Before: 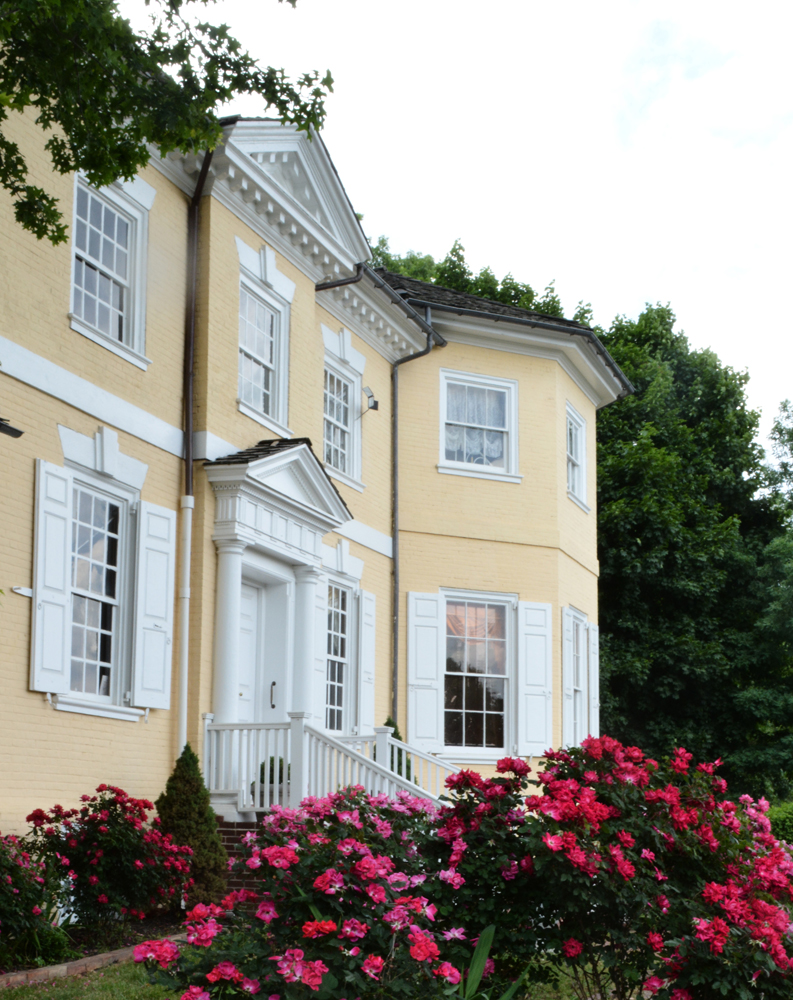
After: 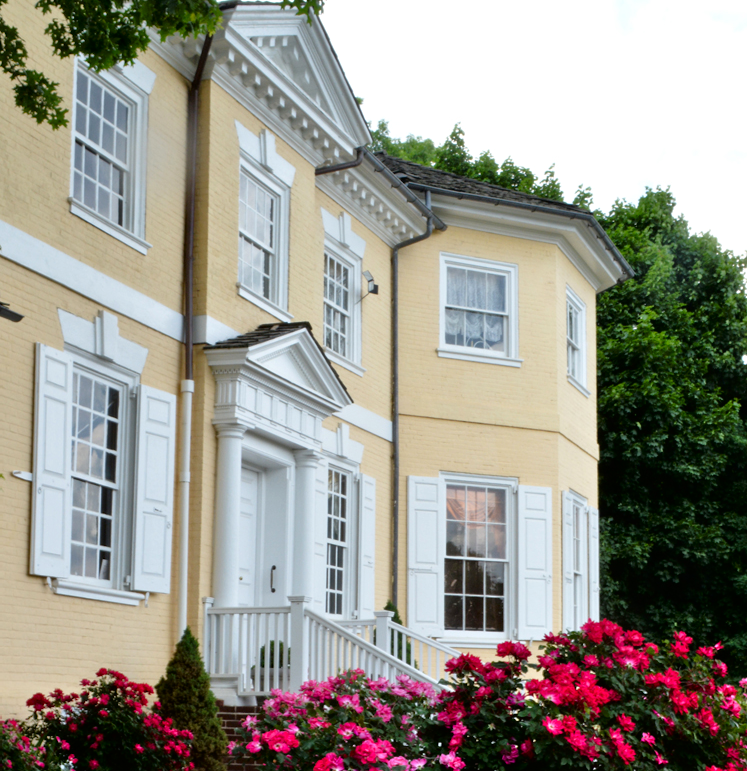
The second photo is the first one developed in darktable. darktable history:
crop and rotate: angle 0.03°, top 11.643%, right 5.651%, bottom 11.189%
contrast brightness saturation: contrast 0.07, brightness -0.13, saturation 0.06
tone equalizer: -7 EV 0.15 EV, -6 EV 0.6 EV, -5 EV 1.15 EV, -4 EV 1.33 EV, -3 EV 1.15 EV, -2 EV 0.6 EV, -1 EV 0.15 EV, mask exposure compensation -0.5 EV
